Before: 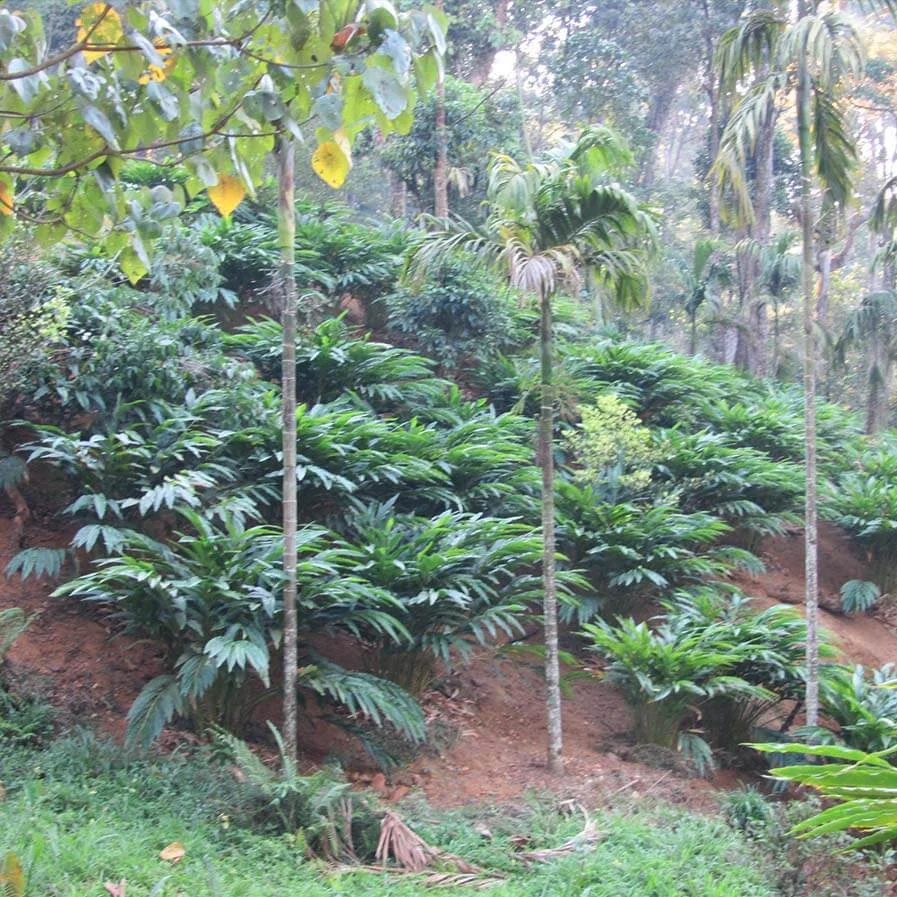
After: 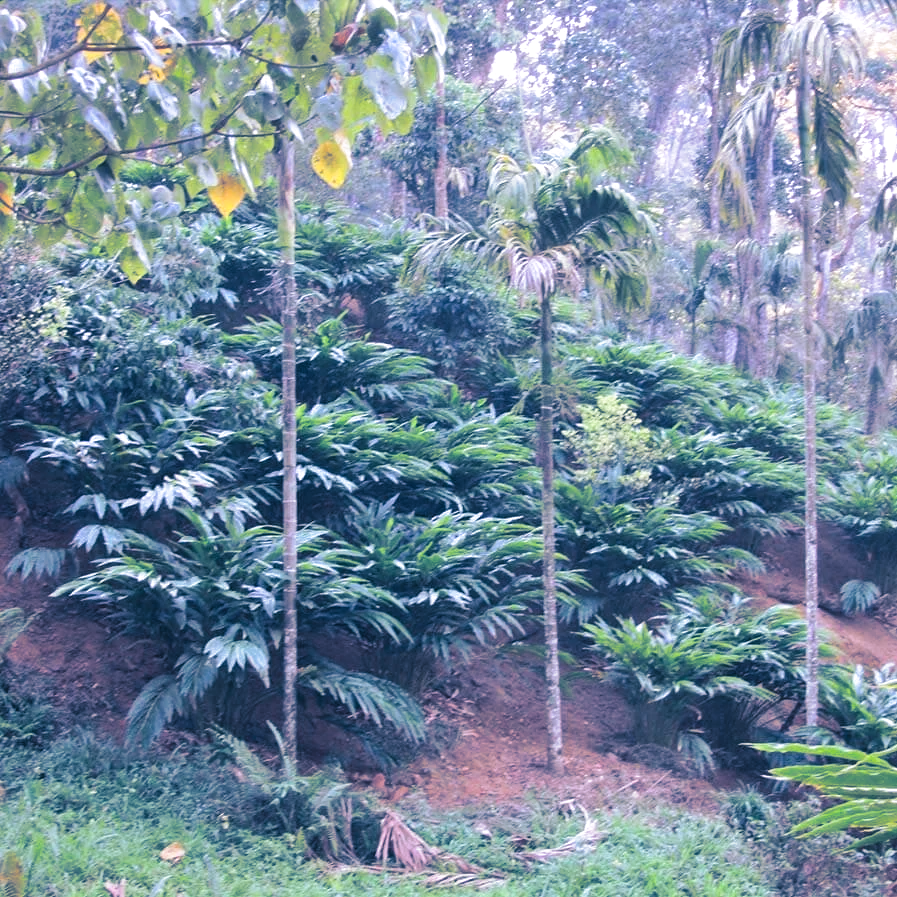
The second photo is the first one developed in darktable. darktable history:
shadows and highlights: shadows 20.55, highlights -20.99, soften with gaussian
white balance: red 1.042, blue 1.17
split-toning: shadows › hue 226.8°, shadows › saturation 0.84
